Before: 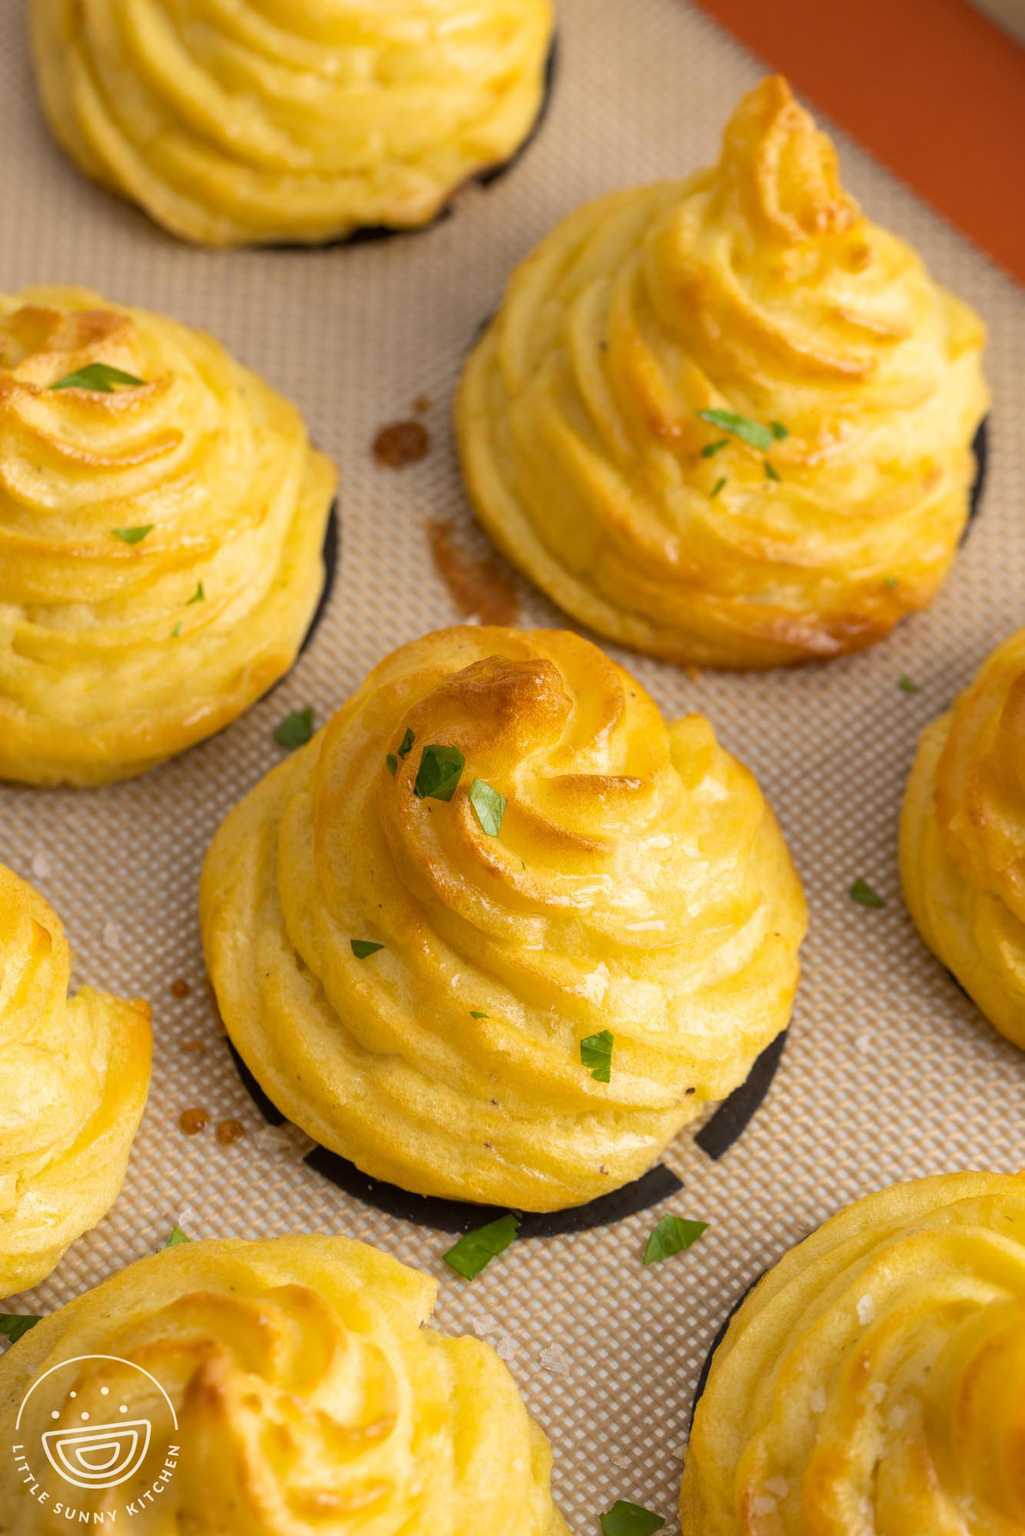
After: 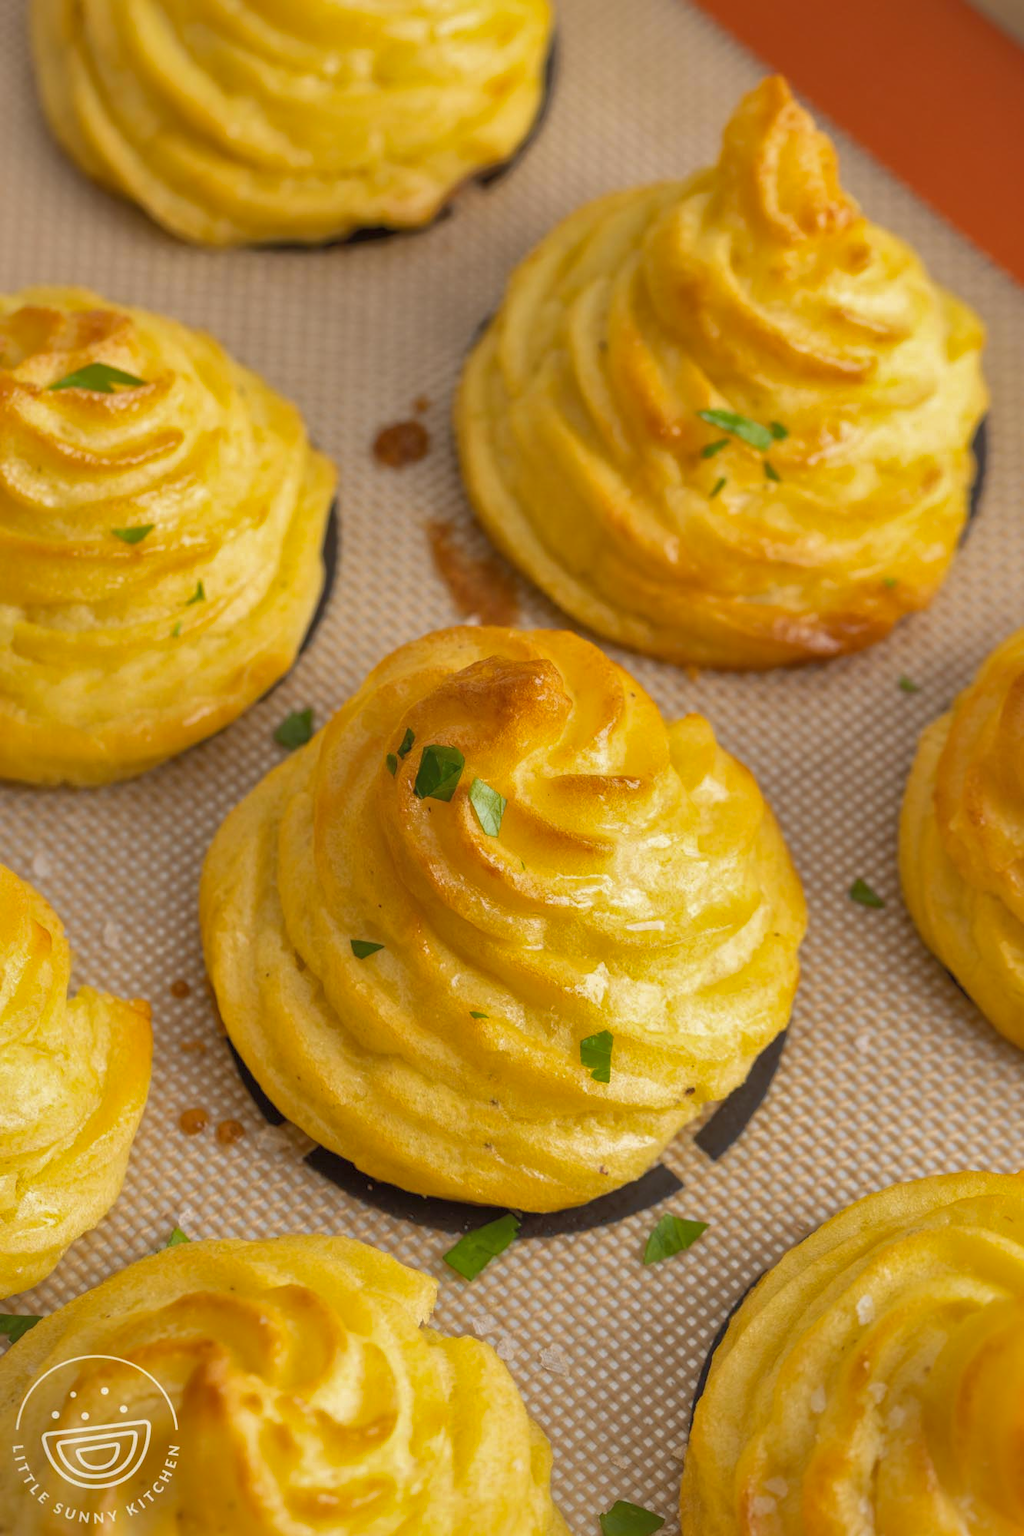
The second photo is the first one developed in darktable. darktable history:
shadows and highlights: shadows 58.99, highlights -59.85
